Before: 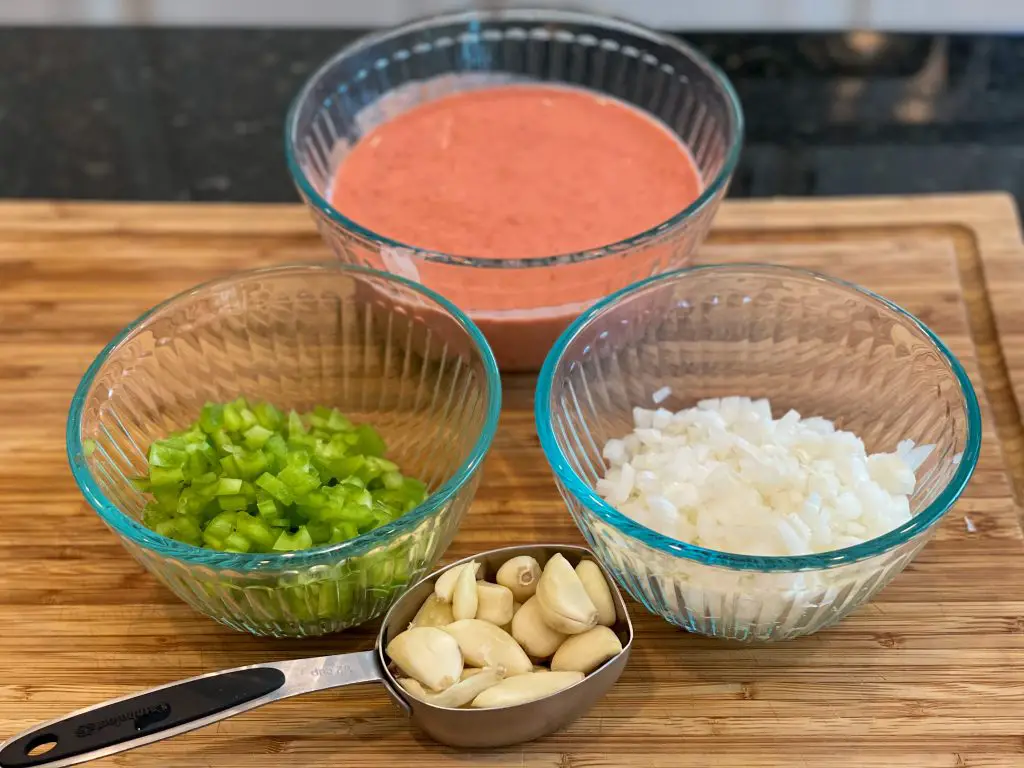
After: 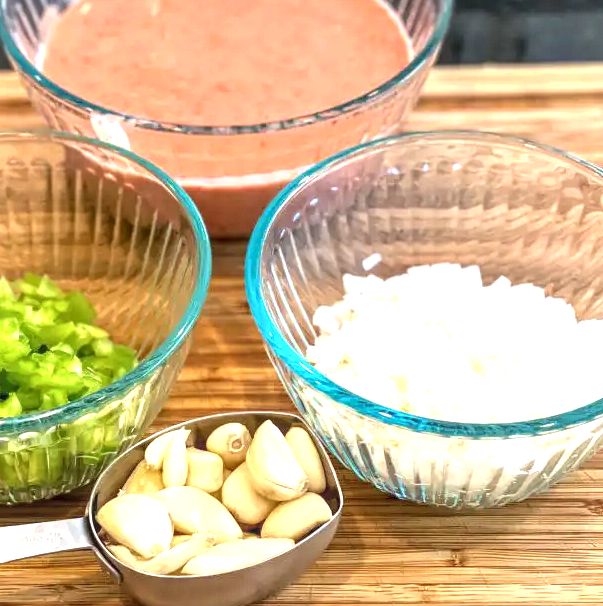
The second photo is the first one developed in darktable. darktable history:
exposure: black level correction -0.002, exposure 1.114 EV, compensate highlight preservation false
crop and rotate: left 28.399%, top 17.411%, right 12.688%, bottom 3.68%
local contrast: highlights 62%, detail 143%, midtone range 0.422
